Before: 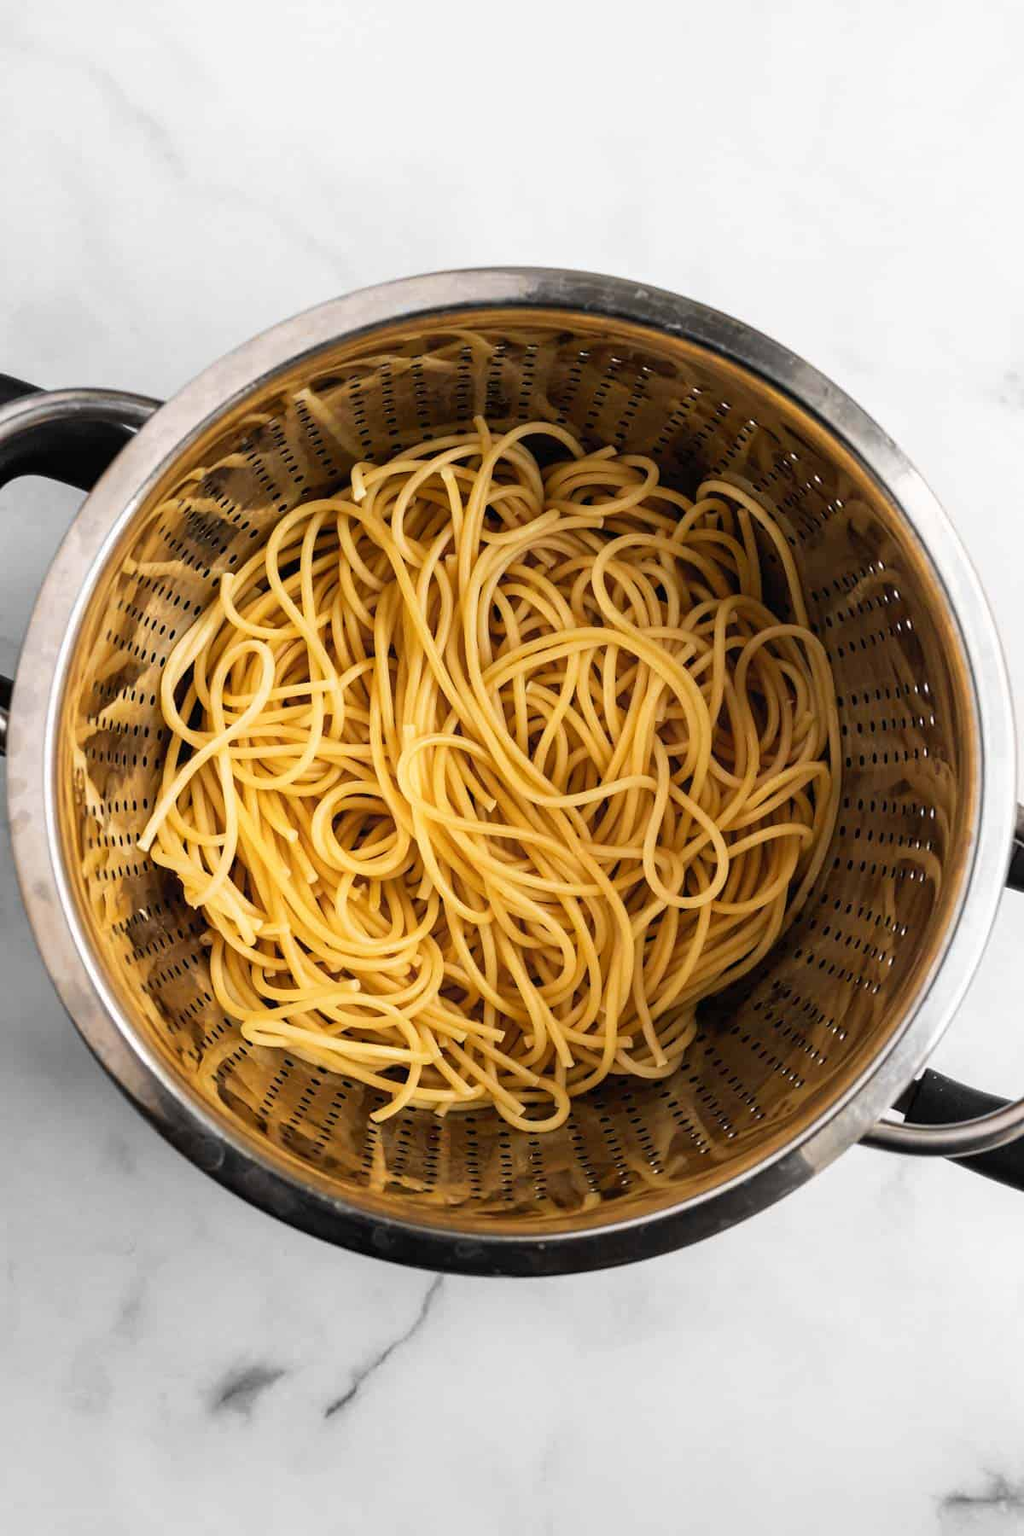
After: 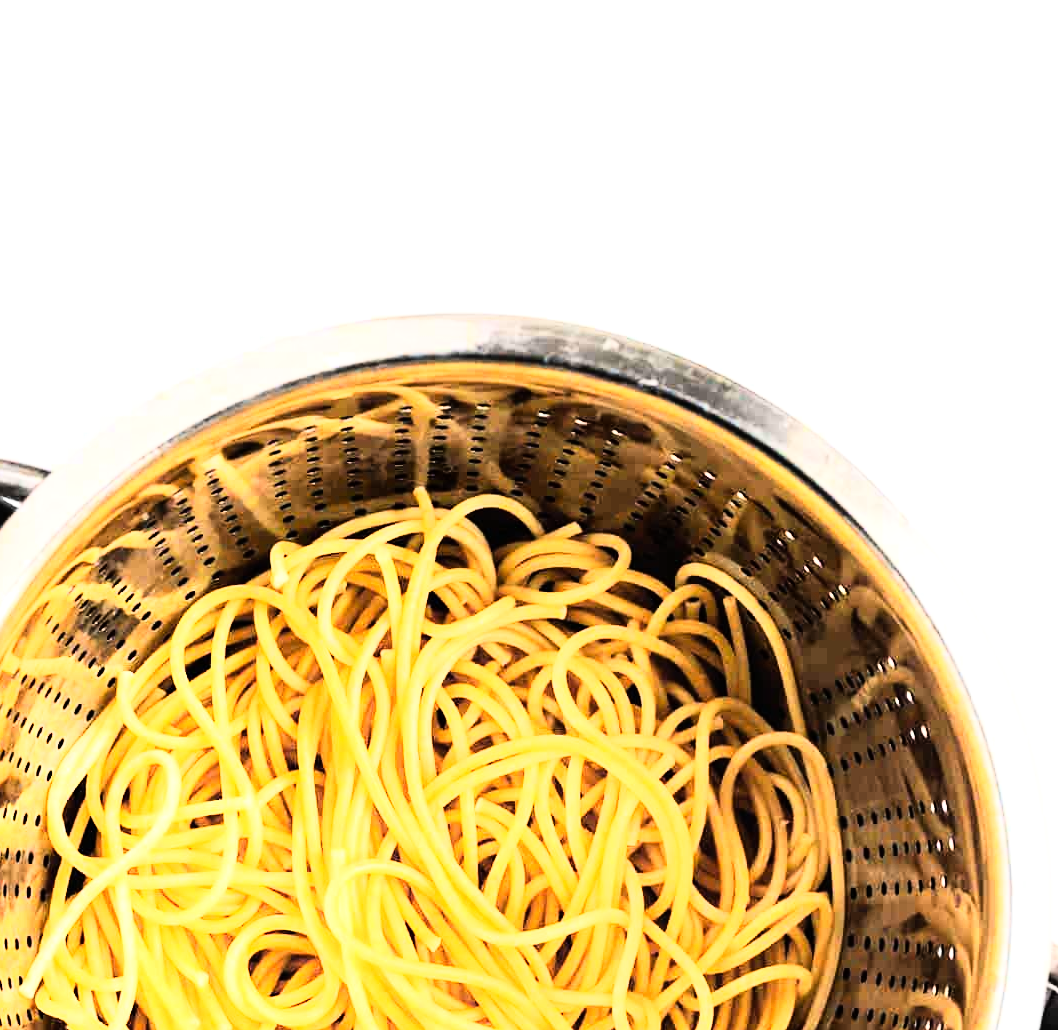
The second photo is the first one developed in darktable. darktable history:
rgb curve: curves: ch0 [(0, 0) (0.21, 0.15) (0.24, 0.21) (0.5, 0.75) (0.75, 0.96) (0.89, 0.99) (1, 1)]; ch1 [(0, 0.02) (0.21, 0.13) (0.25, 0.2) (0.5, 0.67) (0.75, 0.9) (0.89, 0.97) (1, 1)]; ch2 [(0, 0.02) (0.21, 0.13) (0.25, 0.2) (0.5, 0.67) (0.75, 0.9) (0.89, 0.97) (1, 1)], compensate middle gray true
crop and rotate: left 11.812%, bottom 42.776%
exposure: black level correction 0, exposure 1 EV, compensate exposure bias true, compensate highlight preservation false
